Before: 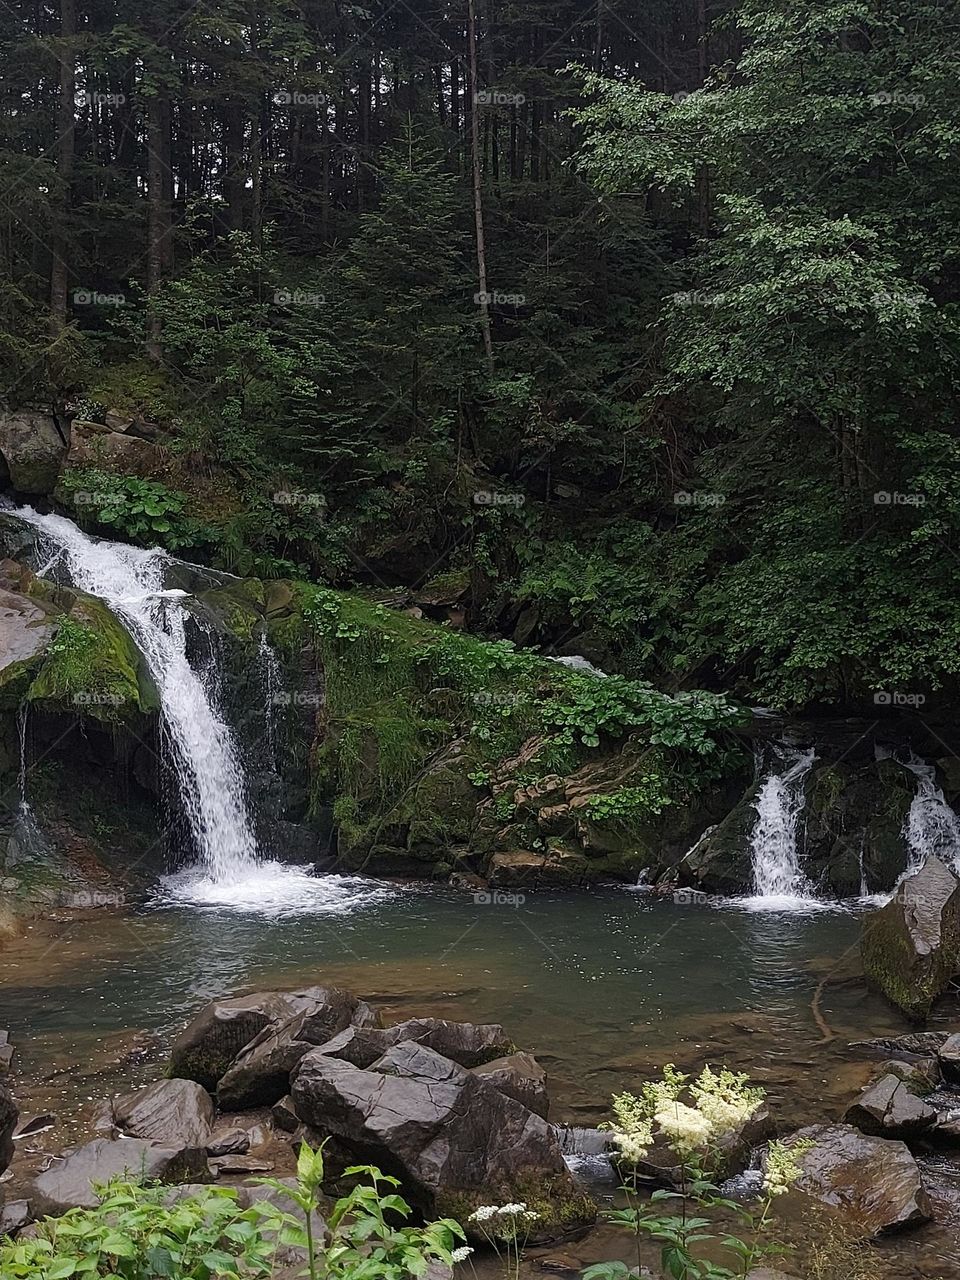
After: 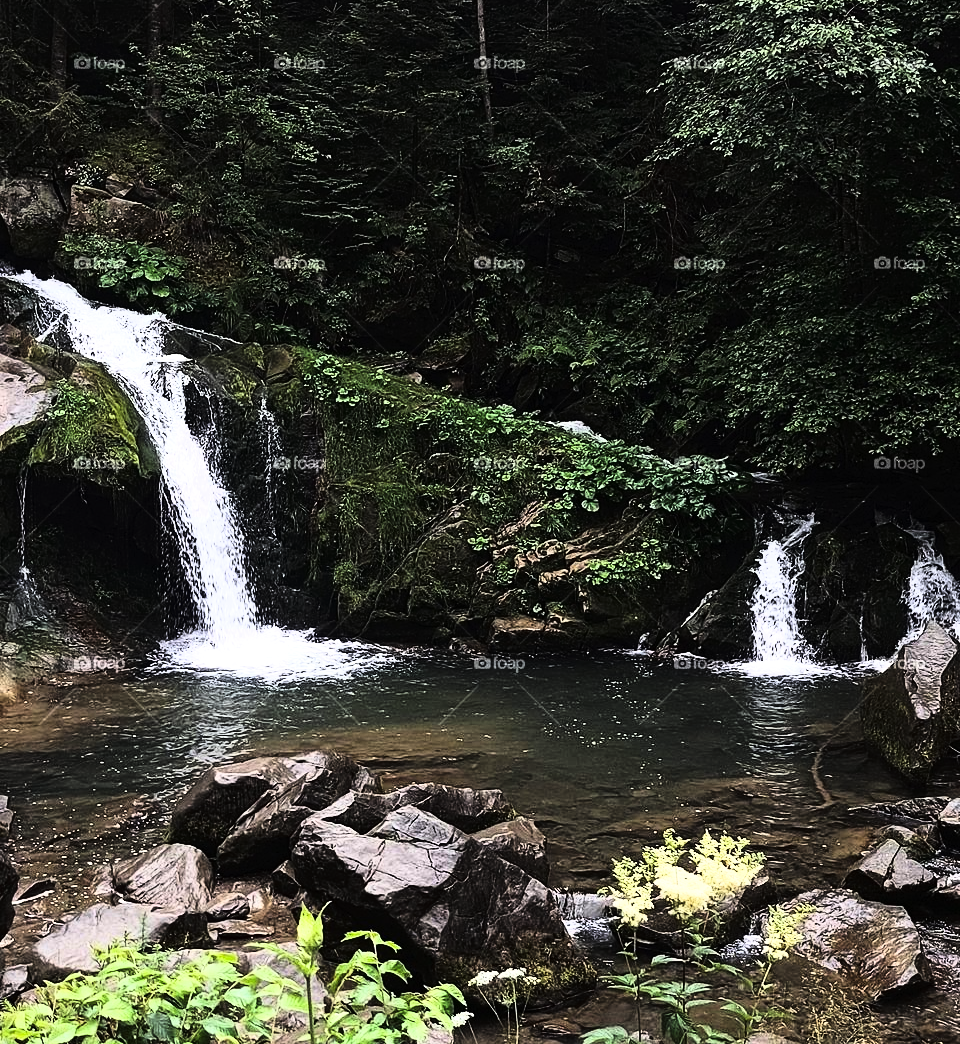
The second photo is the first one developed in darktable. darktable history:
tone curve: curves: ch0 [(0, 0) (0.003, 0.001) (0.011, 0.005) (0.025, 0.01) (0.044, 0.016) (0.069, 0.019) (0.1, 0.024) (0.136, 0.03) (0.177, 0.045) (0.224, 0.071) (0.277, 0.122) (0.335, 0.202) (0.399, 0.326) (0.468, 0.471) (0.543, 0.638) (0.623, 0.798) (0.709, 0.913) (0.801, 0.97) (0.898, 0.983) (1, 1)], color space Lab, linked channels, preserve colors none
crop and rotate: top 18.365%
exposure: black level correction 0, exposure 0.5 EV, compensate highlight preservation false
